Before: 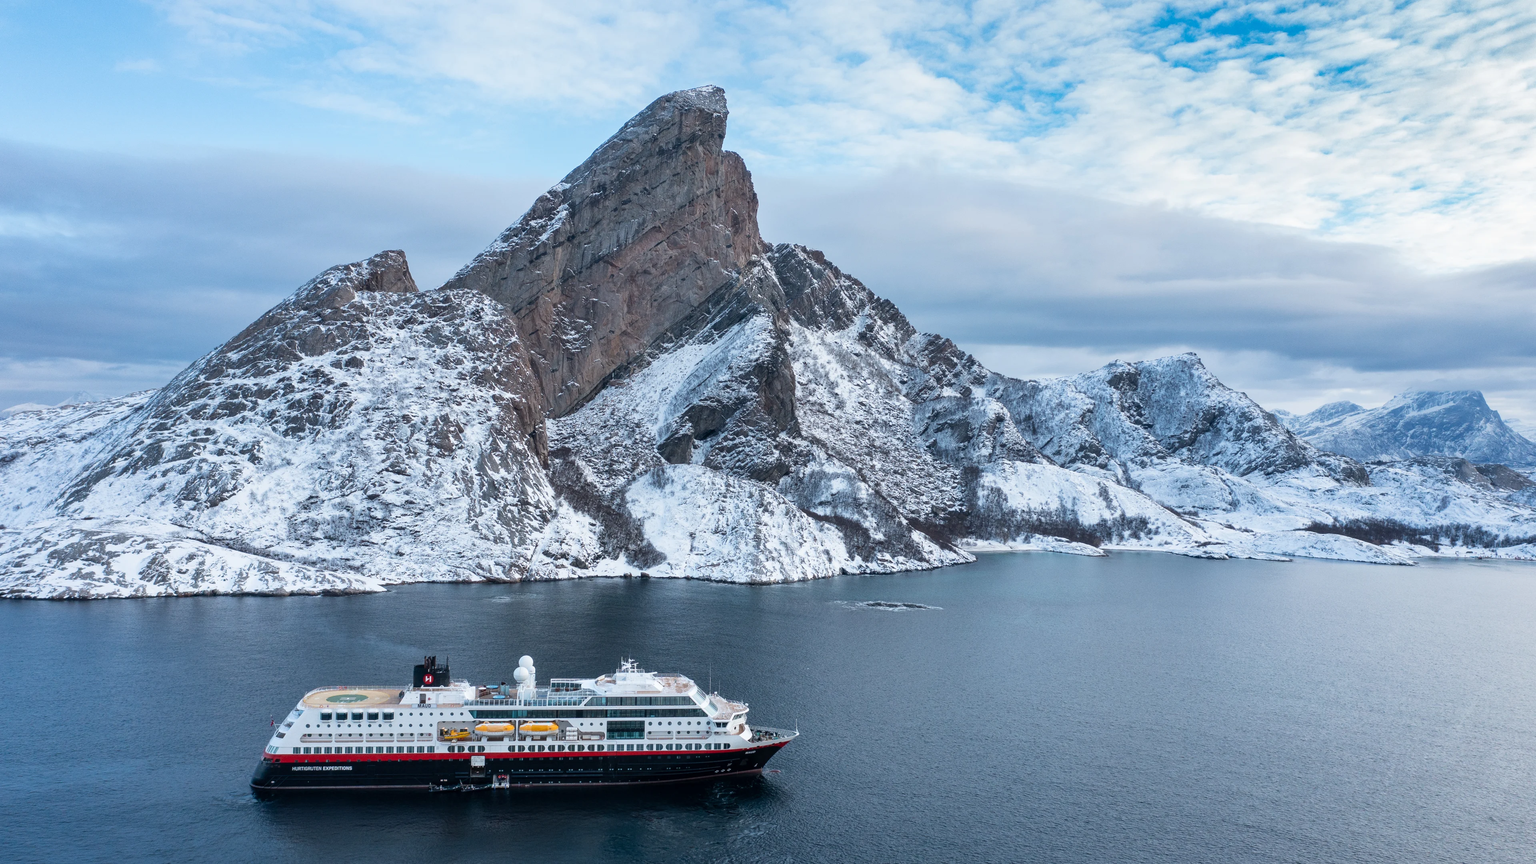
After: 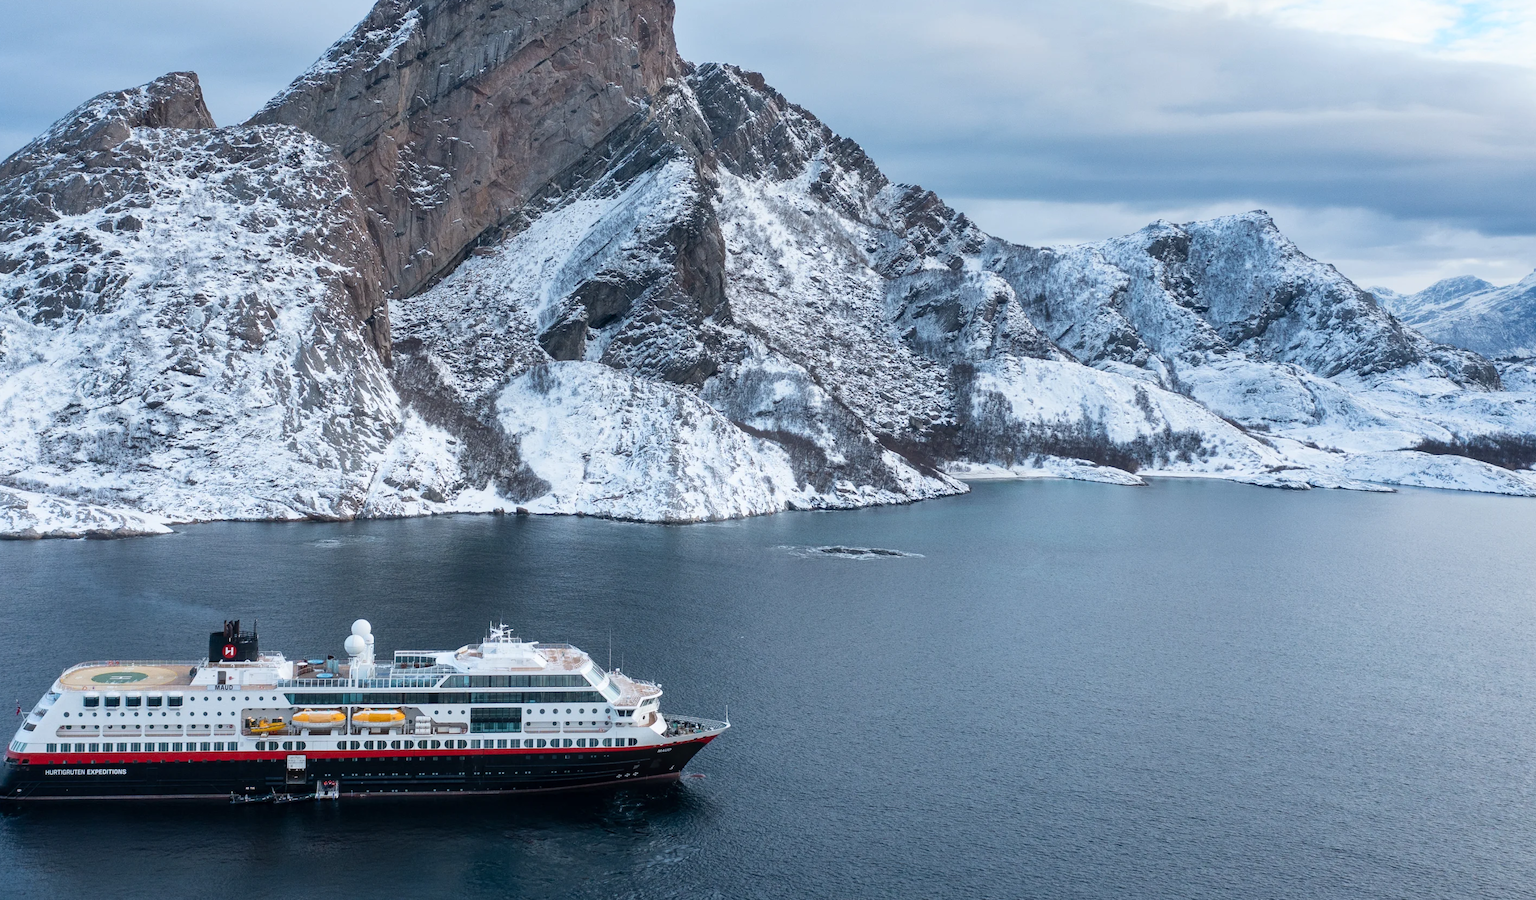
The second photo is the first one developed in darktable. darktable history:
bloom: size 15%, threshold 97%, strength 7%
crop: left 16.871%, top 22.857%, right 9.116%
